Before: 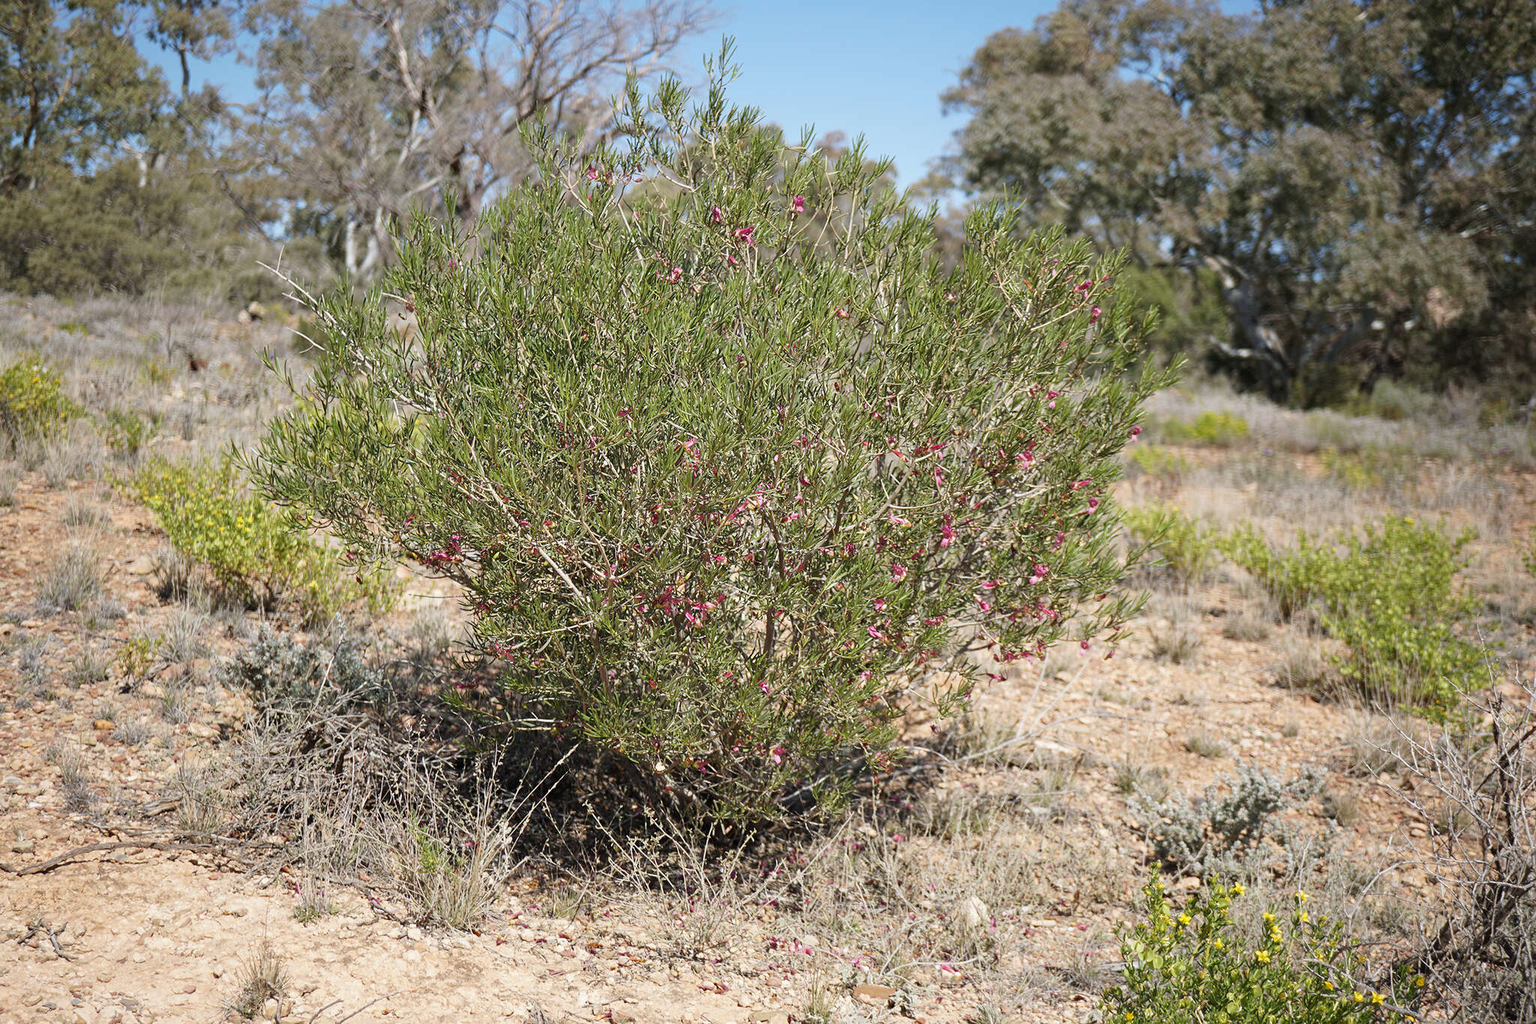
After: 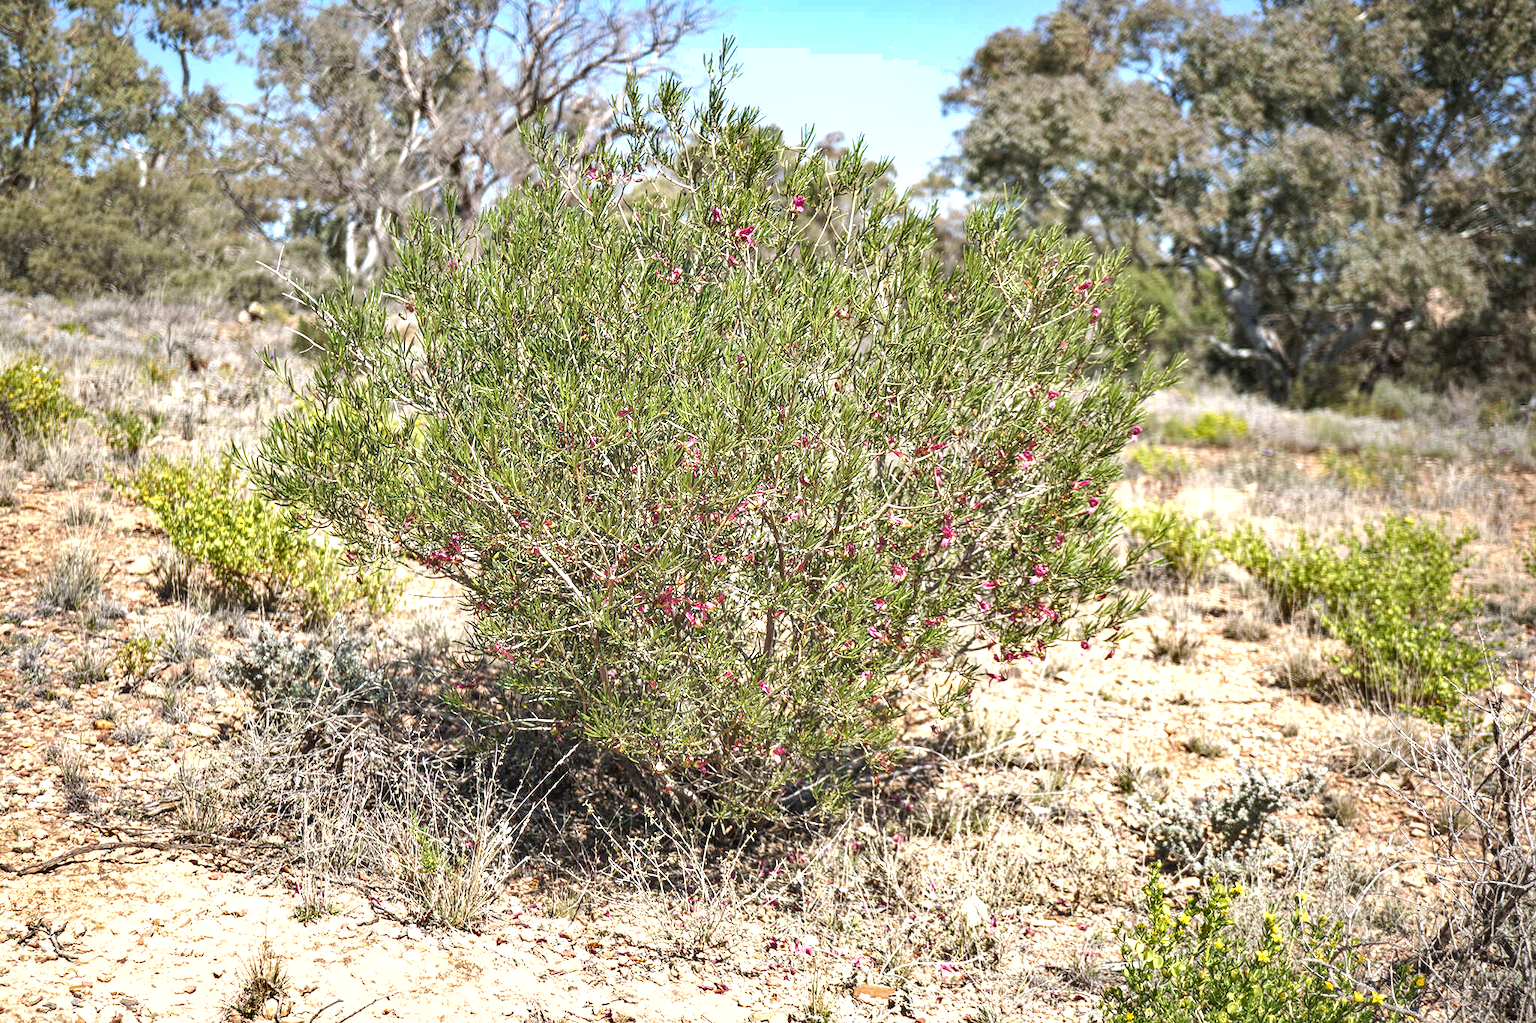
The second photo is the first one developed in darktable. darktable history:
exposure: black level correction 0, exposure 0.849 EV, compensate highlight preservation false
local contrast: on, module defaults
shadows and highlights: soften with gaussian
